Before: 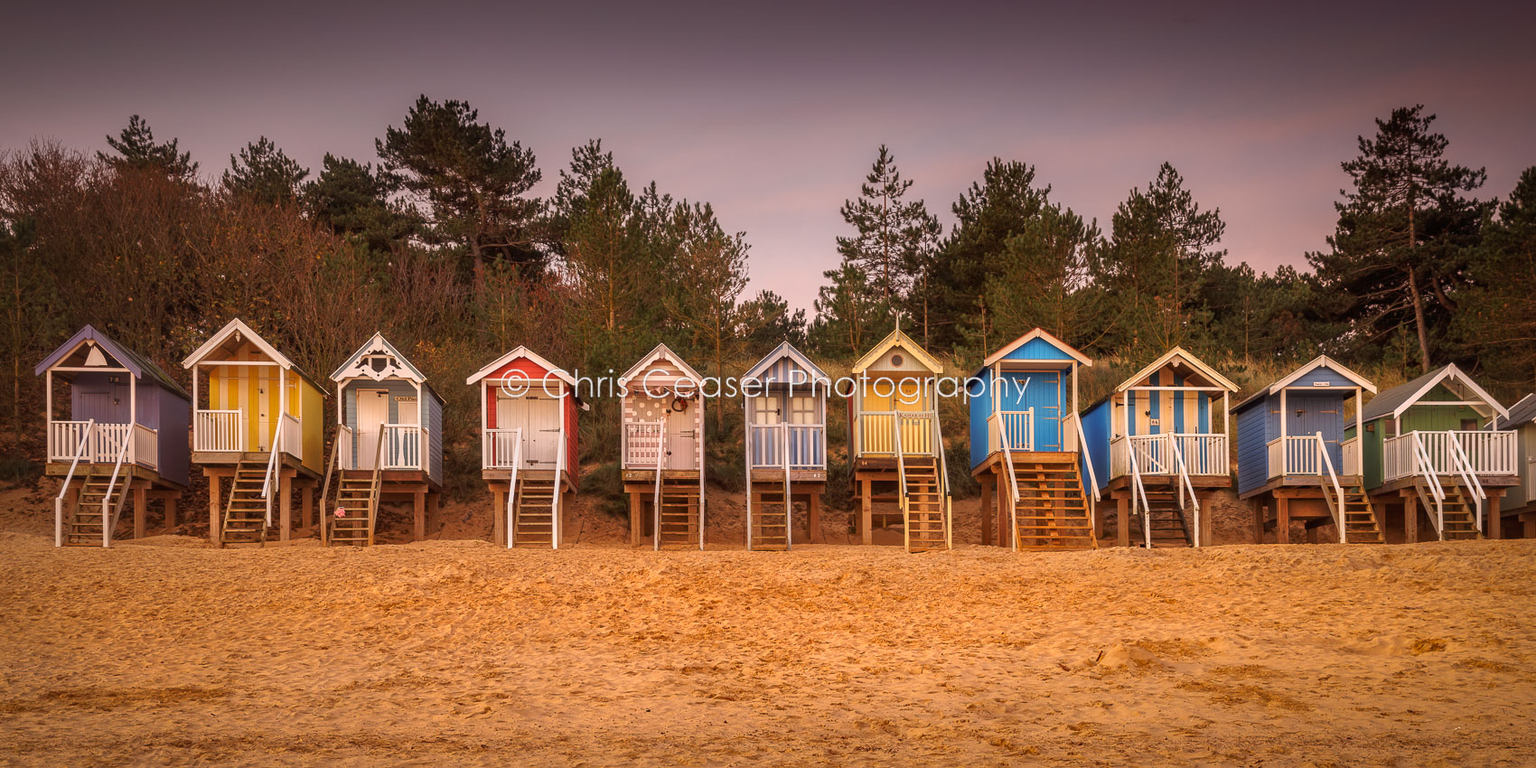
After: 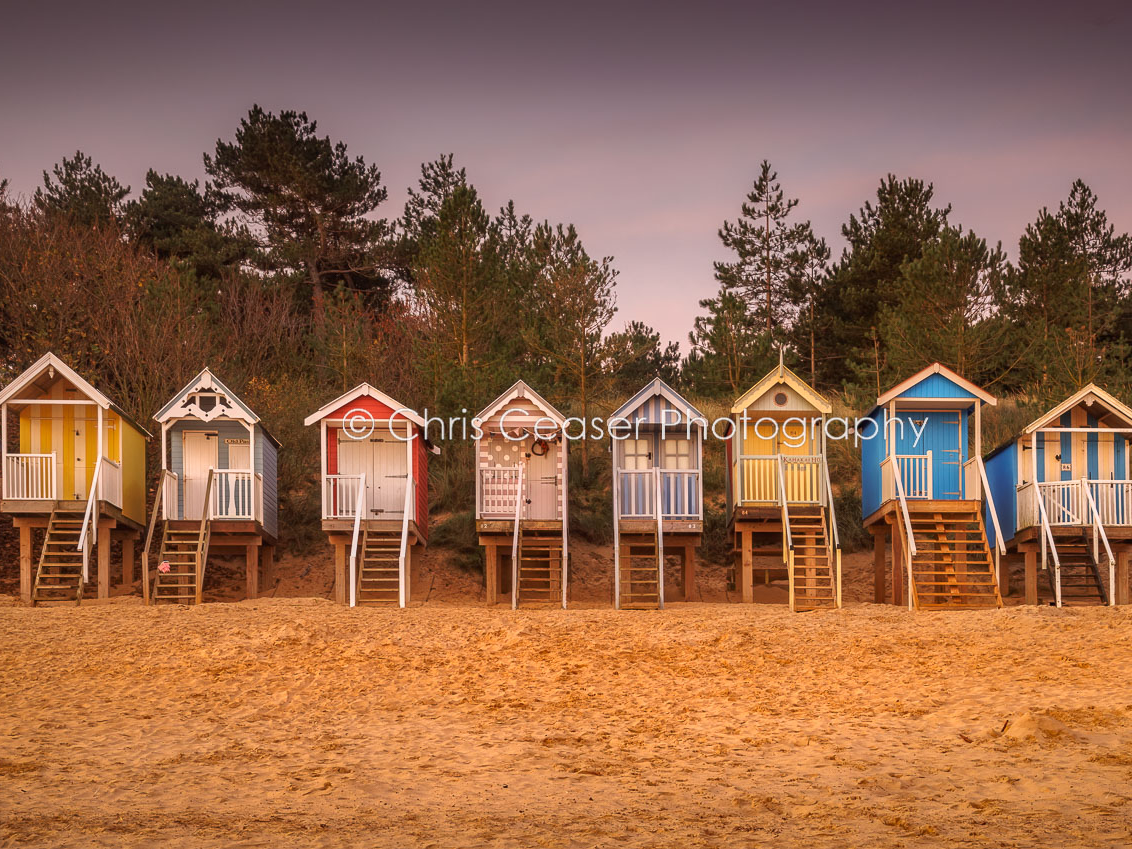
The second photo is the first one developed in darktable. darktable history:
crop and rotate: left 12.502%, right 20.856%
